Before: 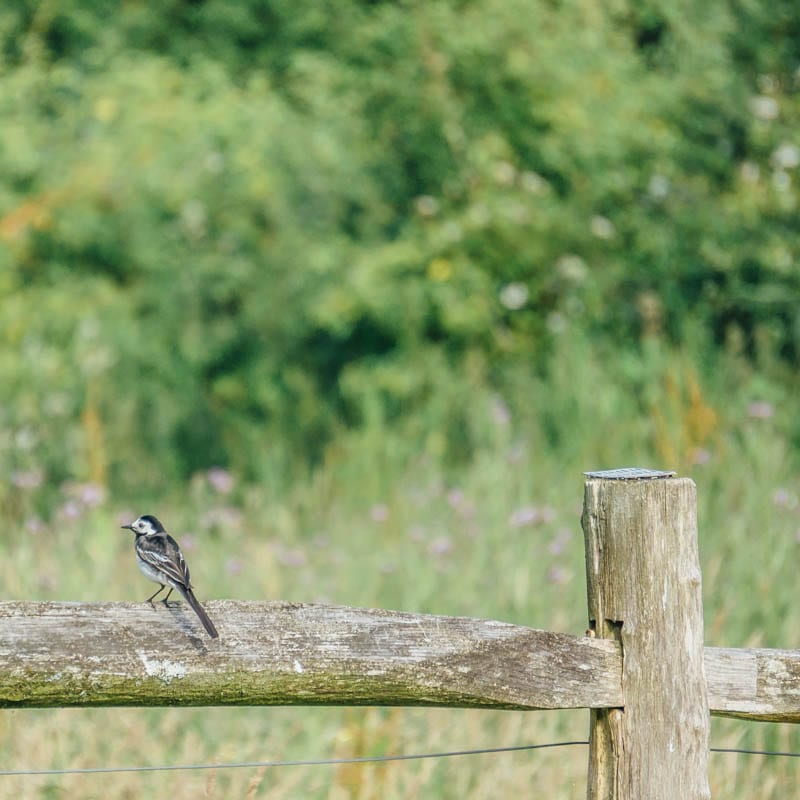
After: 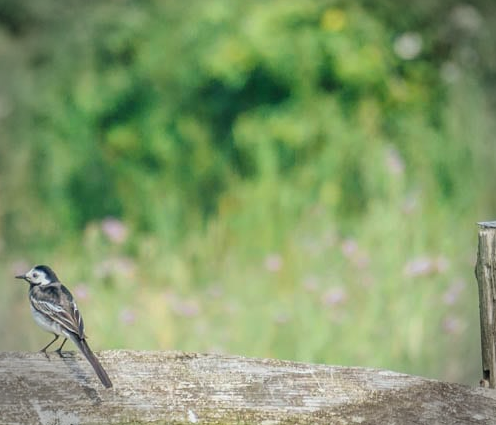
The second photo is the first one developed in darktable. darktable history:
vignetting: fall-off radius 31.48%, brightness -0.472
crop: left 13.312%, top 31.28%, right 24.627%, bottom 15.582%
contrast brightness saturation: brightness 0.09, saturation 0.19
